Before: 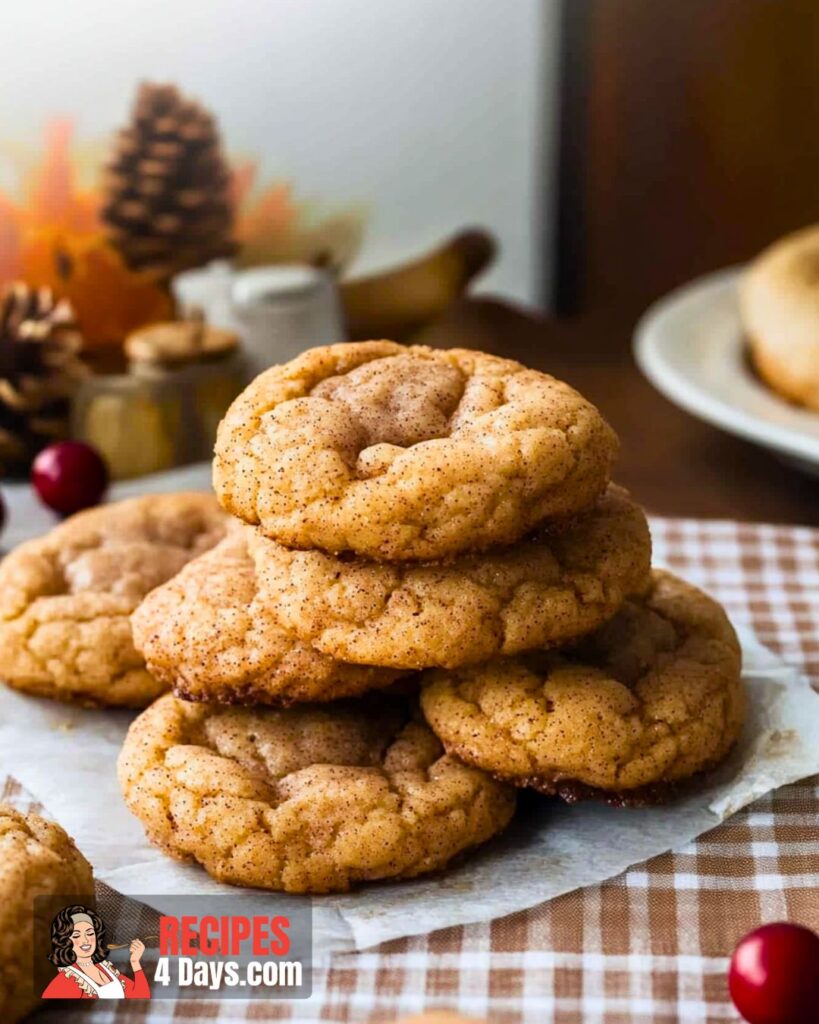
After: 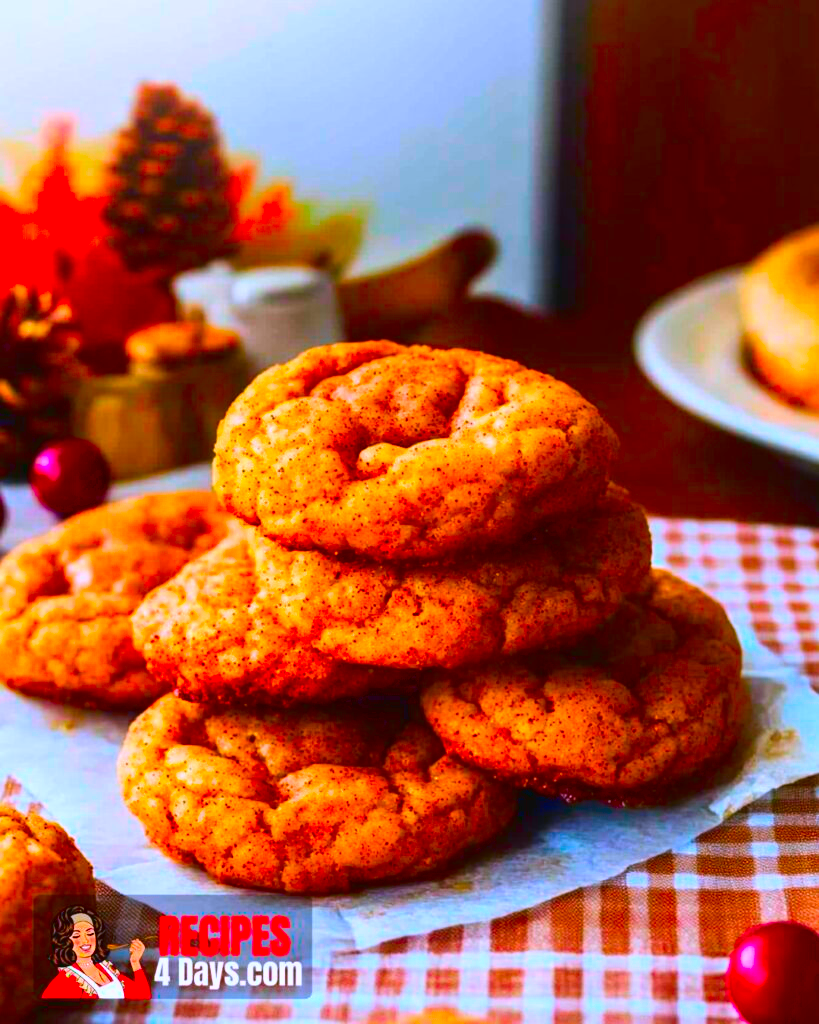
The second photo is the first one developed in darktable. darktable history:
tone curve: curves: ch0 [(0, 0.032) (0.181, 0.152) (0.751, 0.762) (1, 1)], color space Lab, linked channels, preserve colors none
color balance rgb: linear chroma grading › global chroma 15%, perceptual saturation grading › global saturation 30%
color calibration: illuminant as shot in camera, x 0.358, y 0.373, temperature 4628.91 K
color correction: highlights a* 1.59, highlights b* -1.7, saturation 2.48
